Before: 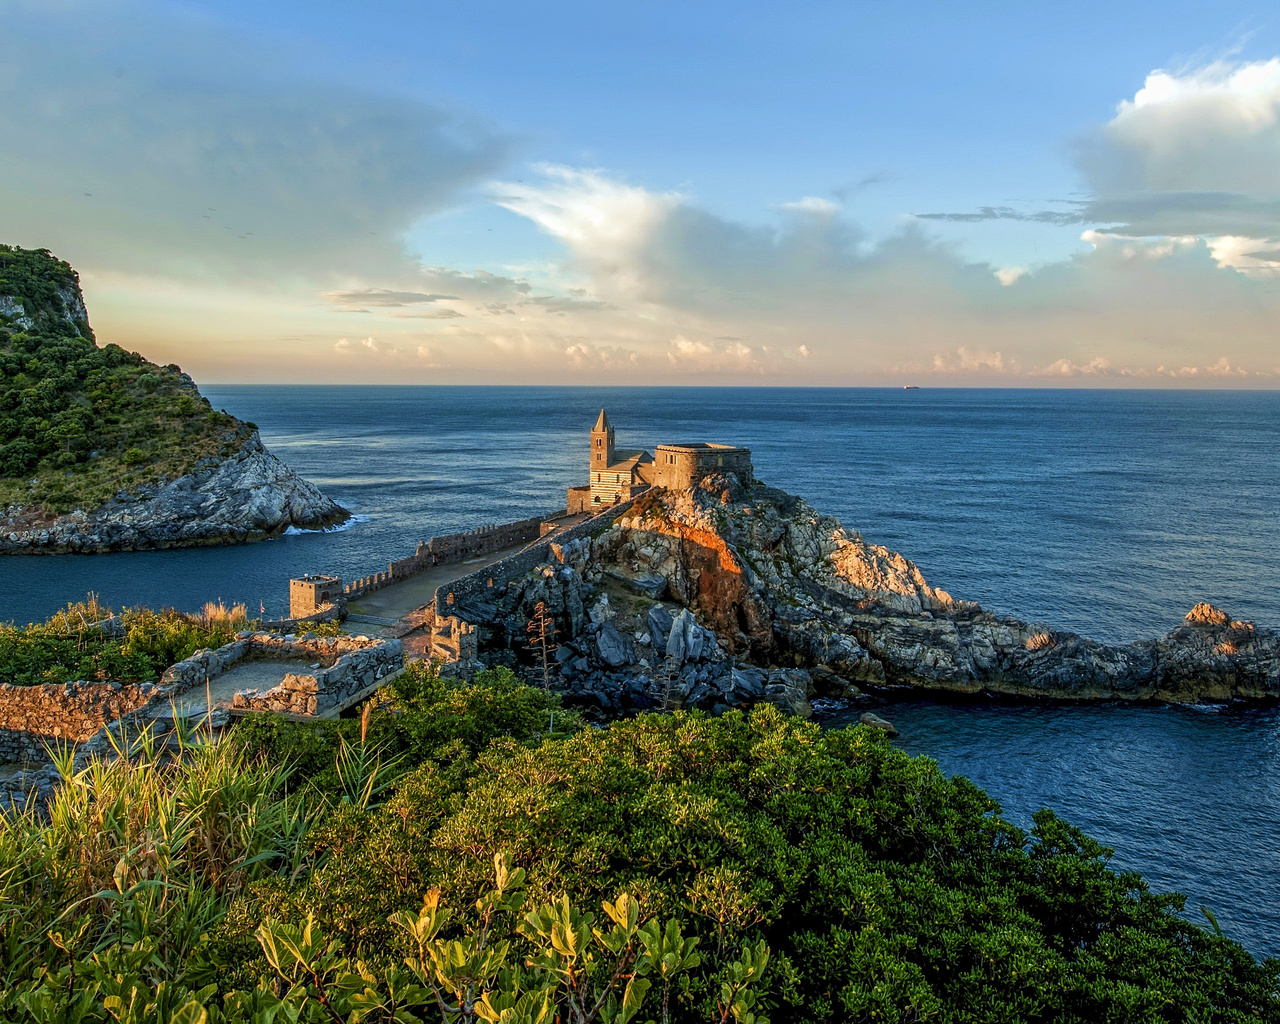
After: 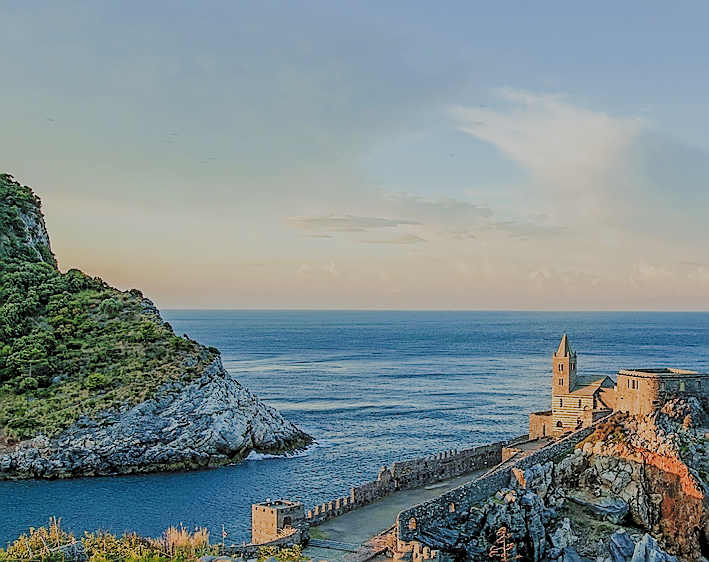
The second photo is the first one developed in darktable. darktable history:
crop and rotate: left 3.035%, top 7.392%, right 41.5%, bottom 37.704%
color balance rgb: shadows lift › chroma 2.007%, shadows lift › hue 222.28°, global offset › hue 169.85°, perceptual saturation grading › global saturation 3.222%
tone curve: curves: ch0 [(0, 0) (0.003, 0.112) (0.011, 0.115) (0.025, 0.111) (0.044, 0.114) (0.069, 0.126) (0.1, 0.144) (0.136, 0.164) (0.177, 0.196) (0.224, 0.249) (0.277, 0.316) (0.335, 0.401) (0.399, 0.487) (0.468, 0.571) (0.543, 0.647) (0.623, 0.728) (0.709, 0.795) (0.801, 0.866) (0.898, 0.933) (1, 1)], preserve colors none
filmic rgb: black relative exposure -7.98 EV, white relative exposure 8.04 EV, target black luminance 0%, hardness 2.41, latitude 76.42%, contrast 0.552, shadows ↔ highlights balance 0.006%
sharpen: radius 1.369, amount 1.249, threshold 0.752
